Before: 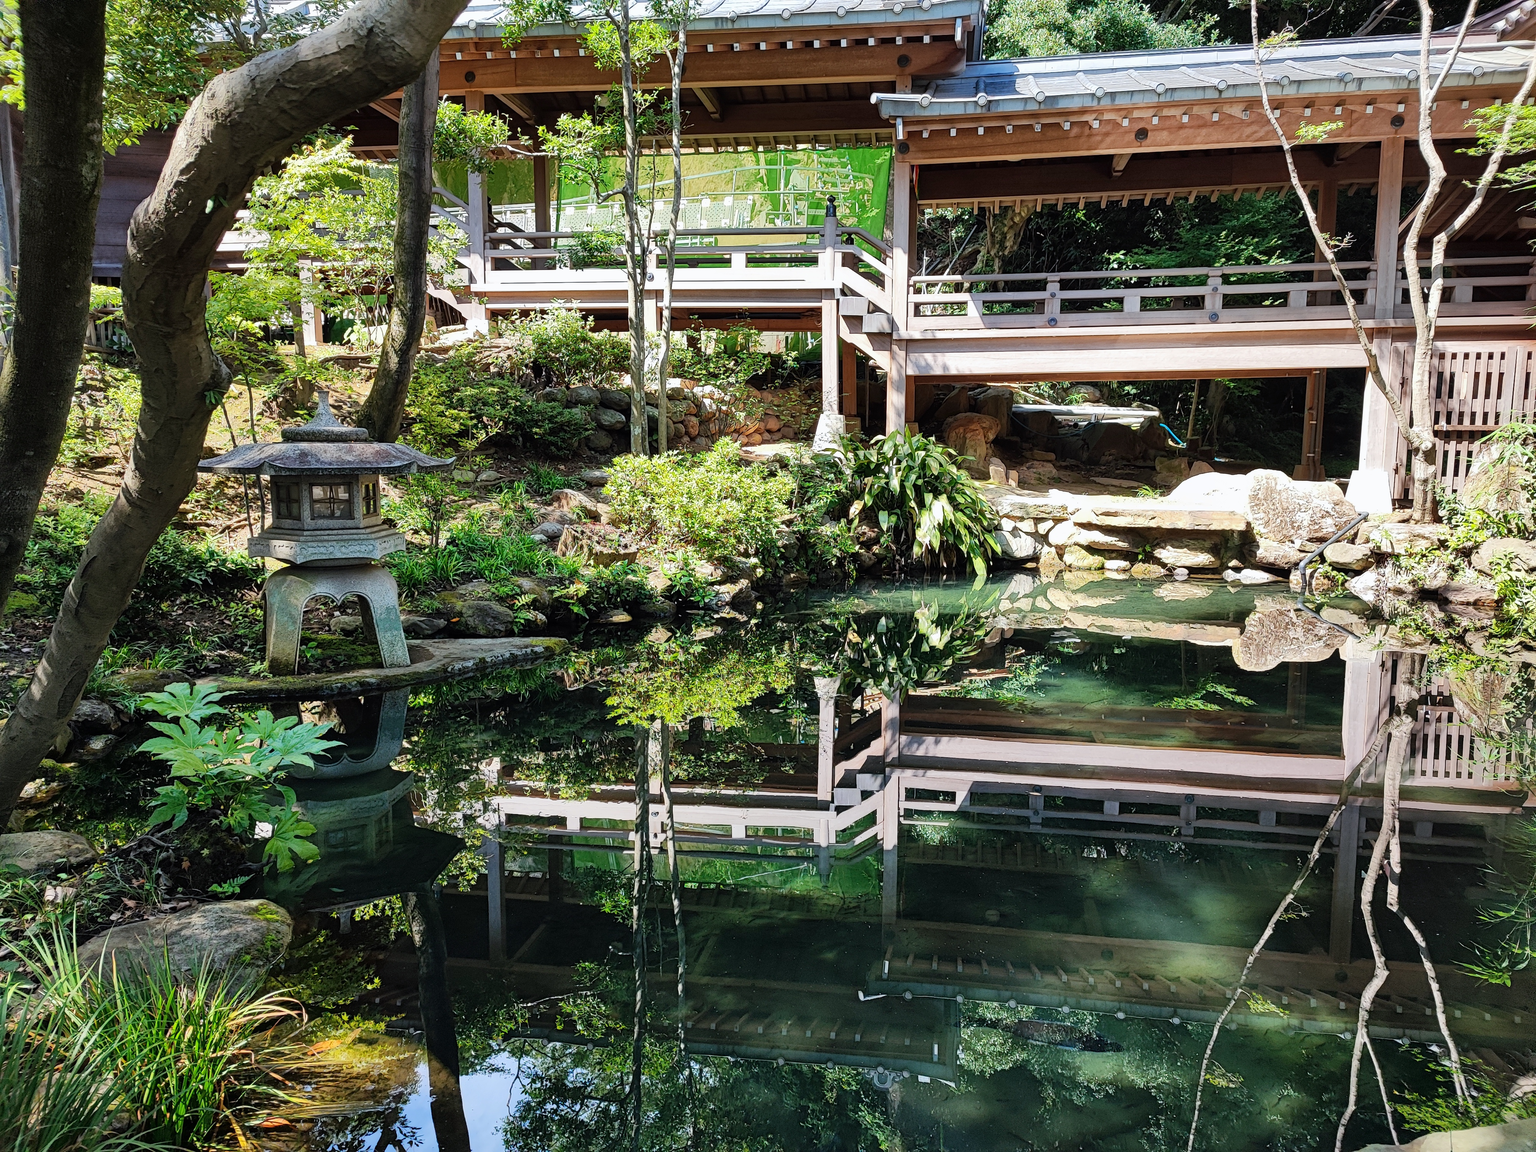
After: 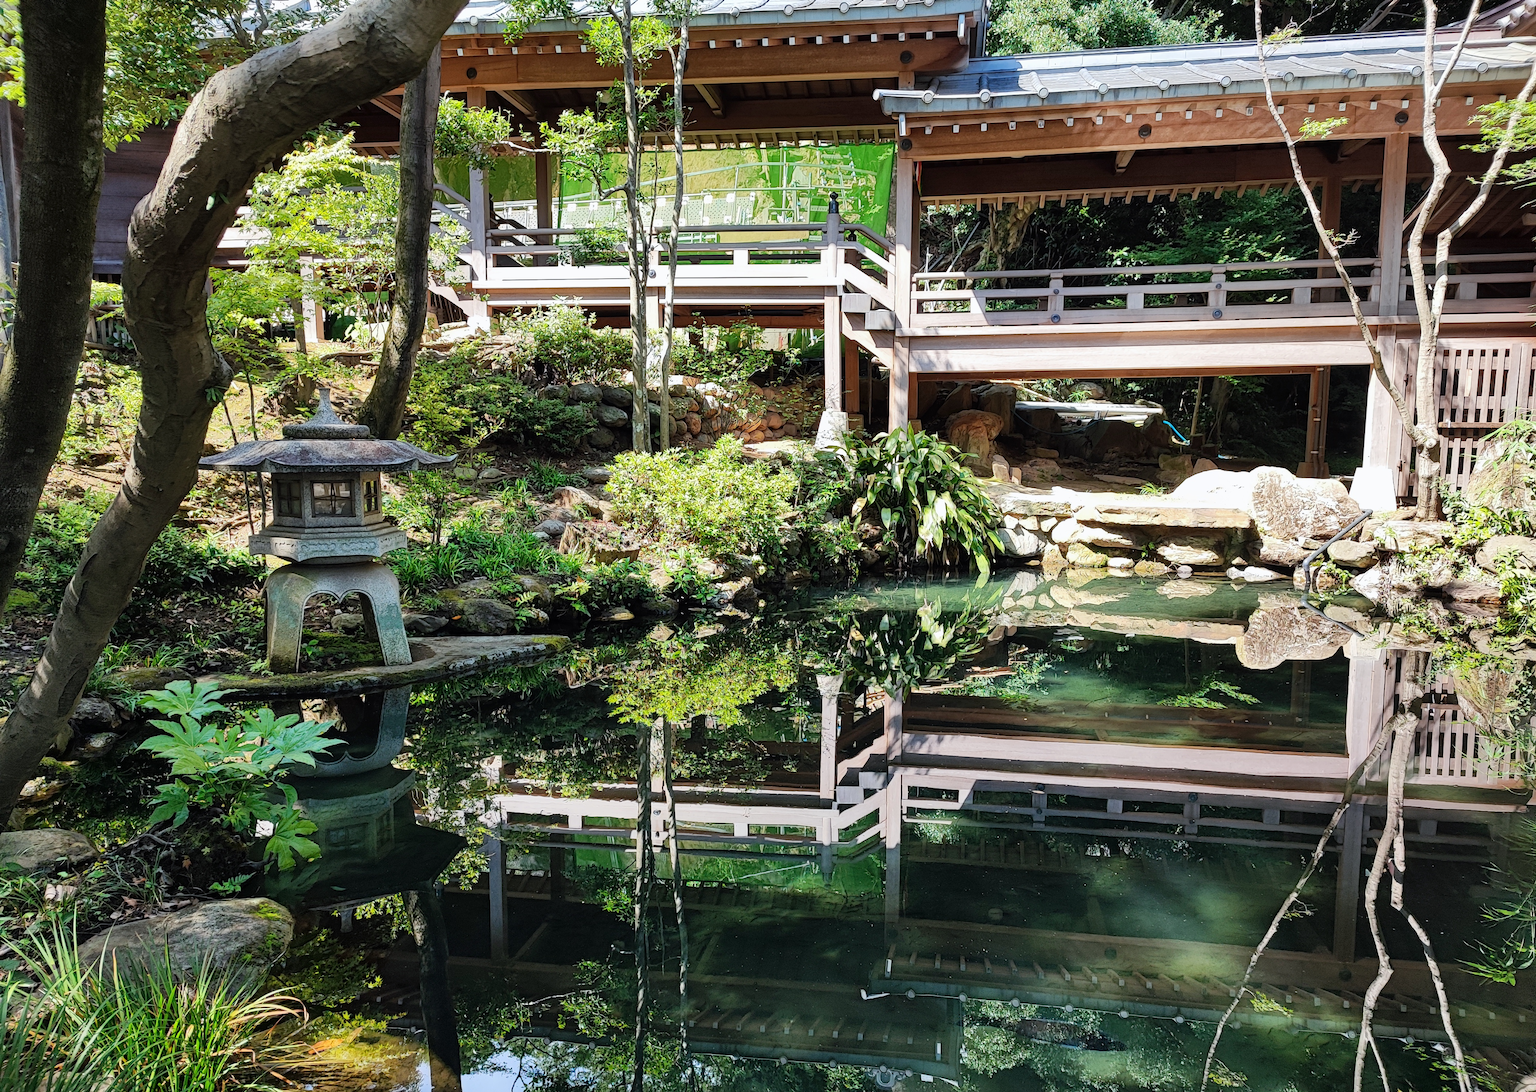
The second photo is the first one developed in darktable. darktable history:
crop: top 0.387%, right 0.262%, bottom 5.05%
